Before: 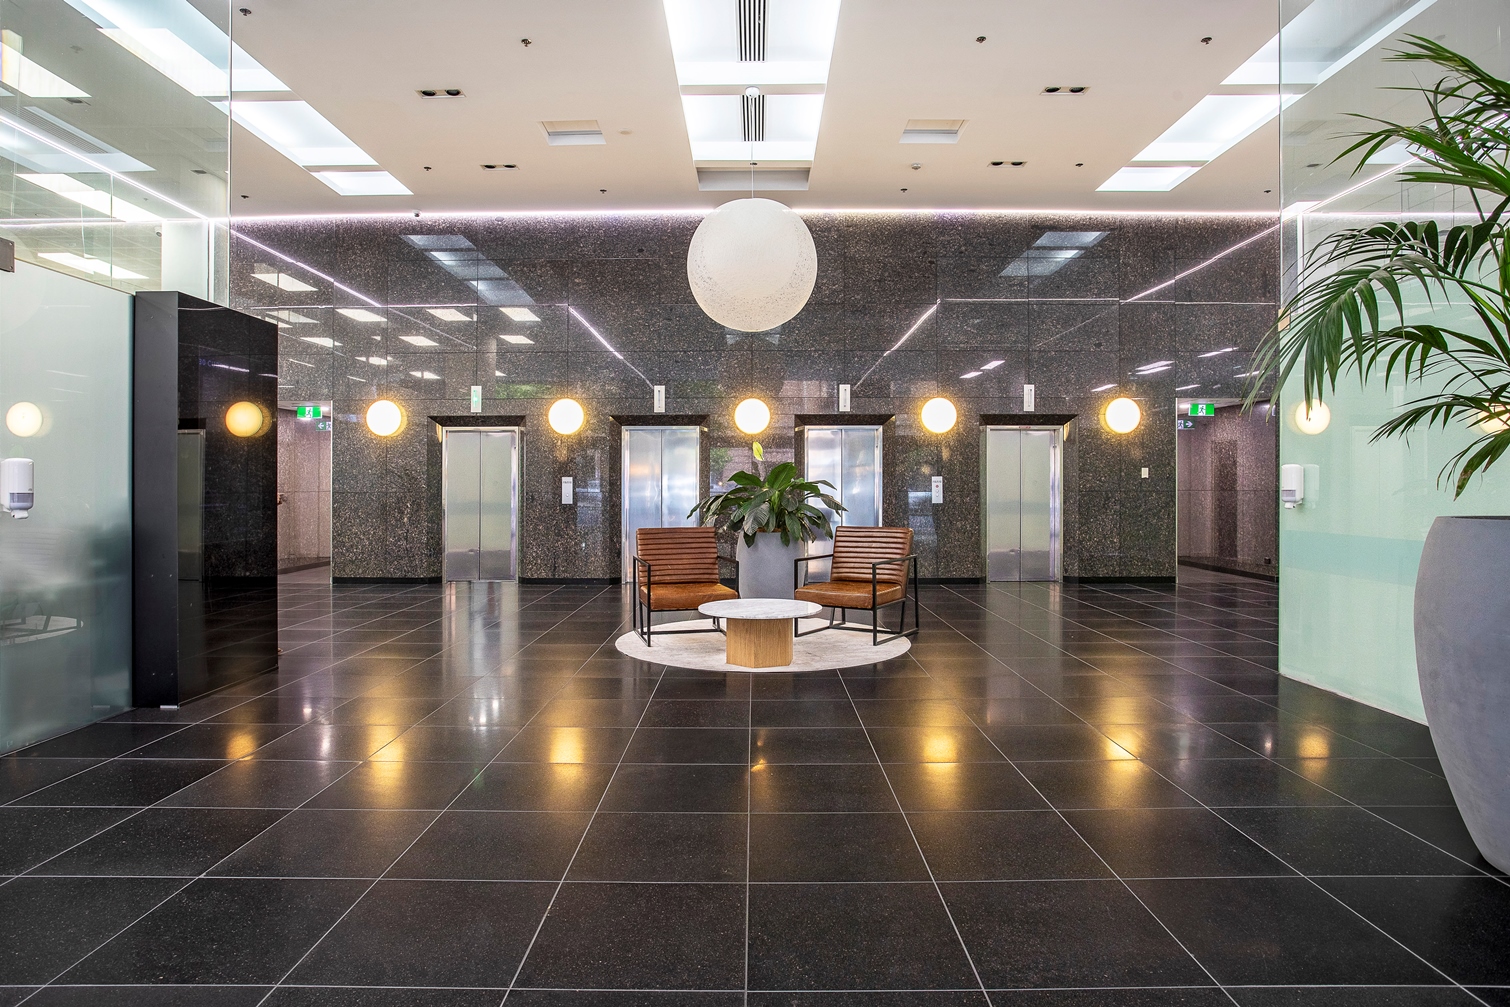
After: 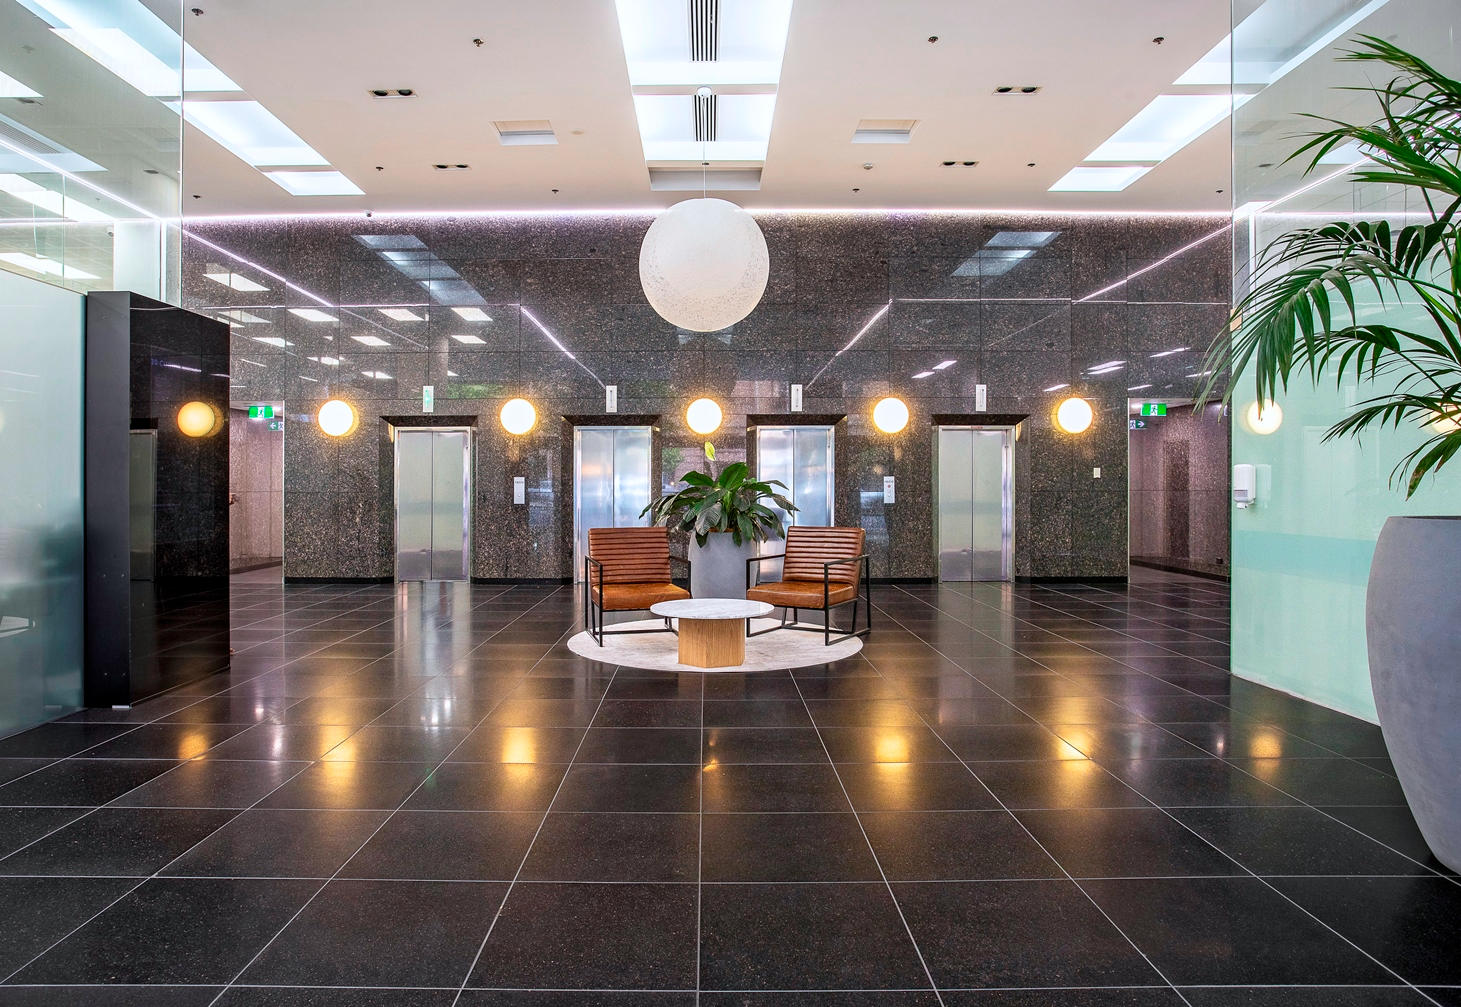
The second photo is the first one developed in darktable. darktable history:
tone equalizer: on, module defaults
white balance: red 0.983, blue 1.036
crop and rotate: left 3.238%
